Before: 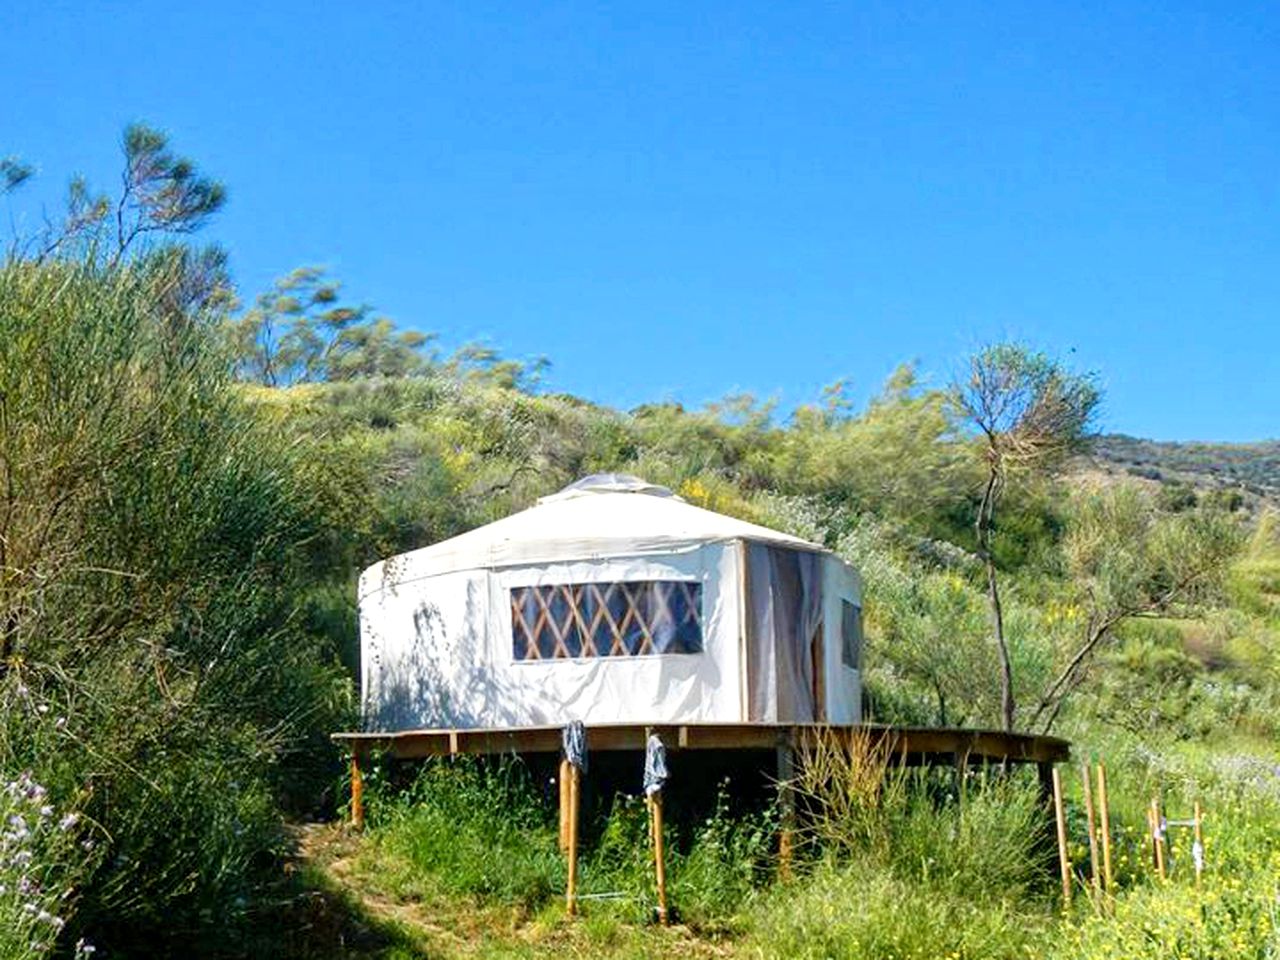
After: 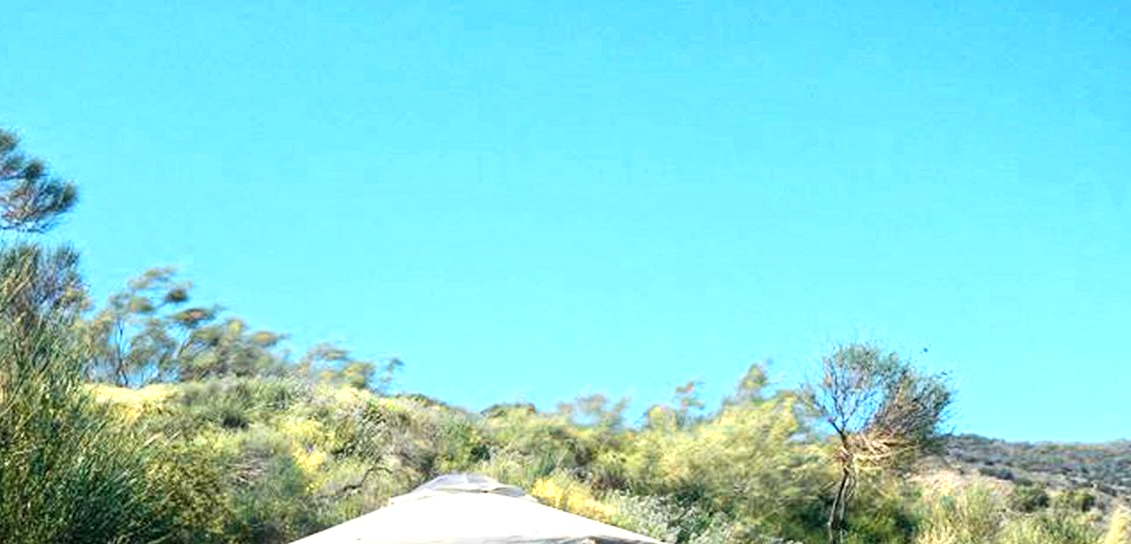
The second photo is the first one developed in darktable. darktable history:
color zones: curves: ch0 [(0.018, 0.548) (0.224, 0.64) (0.425, 0.447) (0.675, 0.575) (0.732, 0.579)]; ch1 [(0.066, 0.487) (0.25, 0.5) (0.404, 0.43) (0.75, 0.421) (0.956, 0.421)]; ch2 [(0.044, 0.561) (0.215, 0.465) (0.399, 0.544) (0.465, 0.548) (0.614, 0.447) (0.724, 0.43) (0.882, 0.623) (0.956, 0.632)], mix 24.14%
crop and rotate: left 11.58%, bottom 43.304%
shadows and highlights: shadows 1.27, highlights 41.09
contrast brightness saturation: contrast 0.103, brightness 0.038, saturation 0.085
